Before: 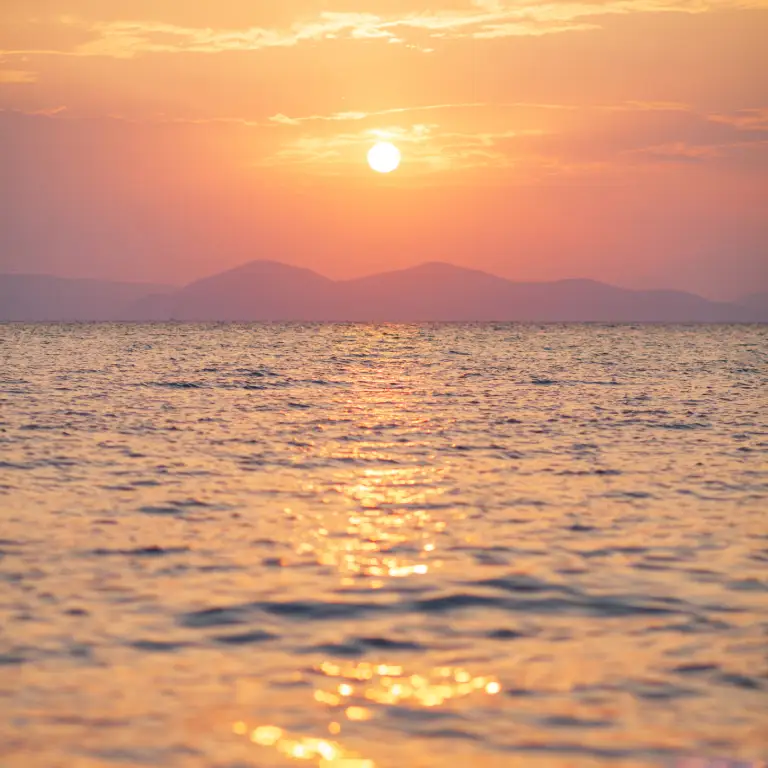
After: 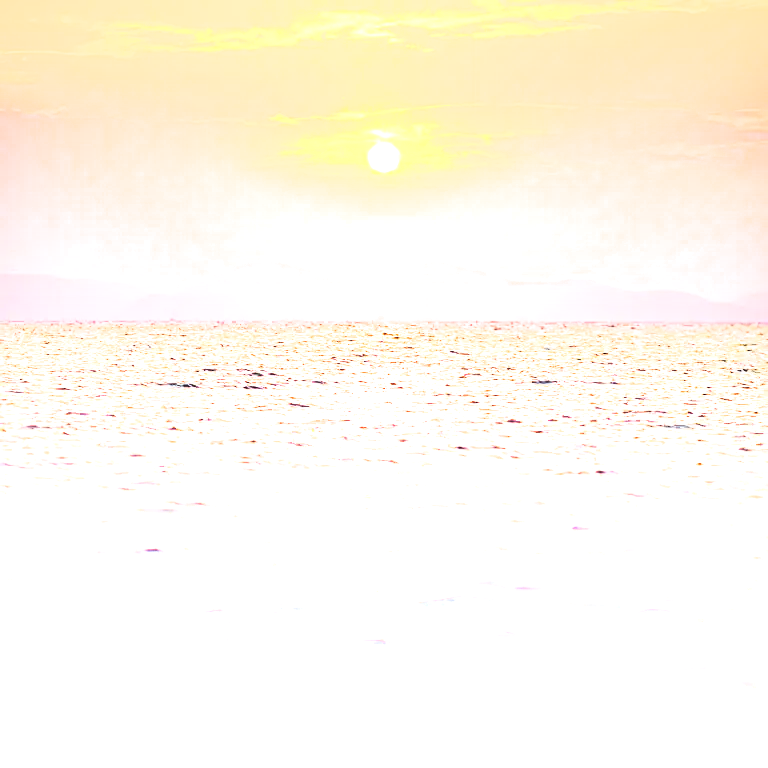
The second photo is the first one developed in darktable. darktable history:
exposure: black level correction 0, exposure 1.015 EV, compensate exposure bias true, compensate highlight preservation false
graduated density: density -3.9 EV
tone curve: curves: ch0 [(0, 0) (0.187, 0.12) (0.384, 0.363) (0.577, 0.681) (0.735, 0.881) (0.864, 0.959) (1, 0.987)]; ch1 [(0, 0) (0.402, 0.36) (0.476, 0.466) (0.501, 0.501) (0.518, 0.514) (0.564, 0.614) (0.614, 0.664) (0.741, 0.829) (1, 1)]; ch2 [(0, 0) (0.429, 0.387) (0.483, 0.481) (0.503, 0.501) (0.522, 0.533) (0.564, 0.605) (0.615, 0.697) (0.702, 0.774) (1, 0.895)], color space Lab, independent channels
split-toning: shadows › saturation 0.24, highlights › hue 54°, highlights › saturation 0.24
sharpen: on, module defaults
